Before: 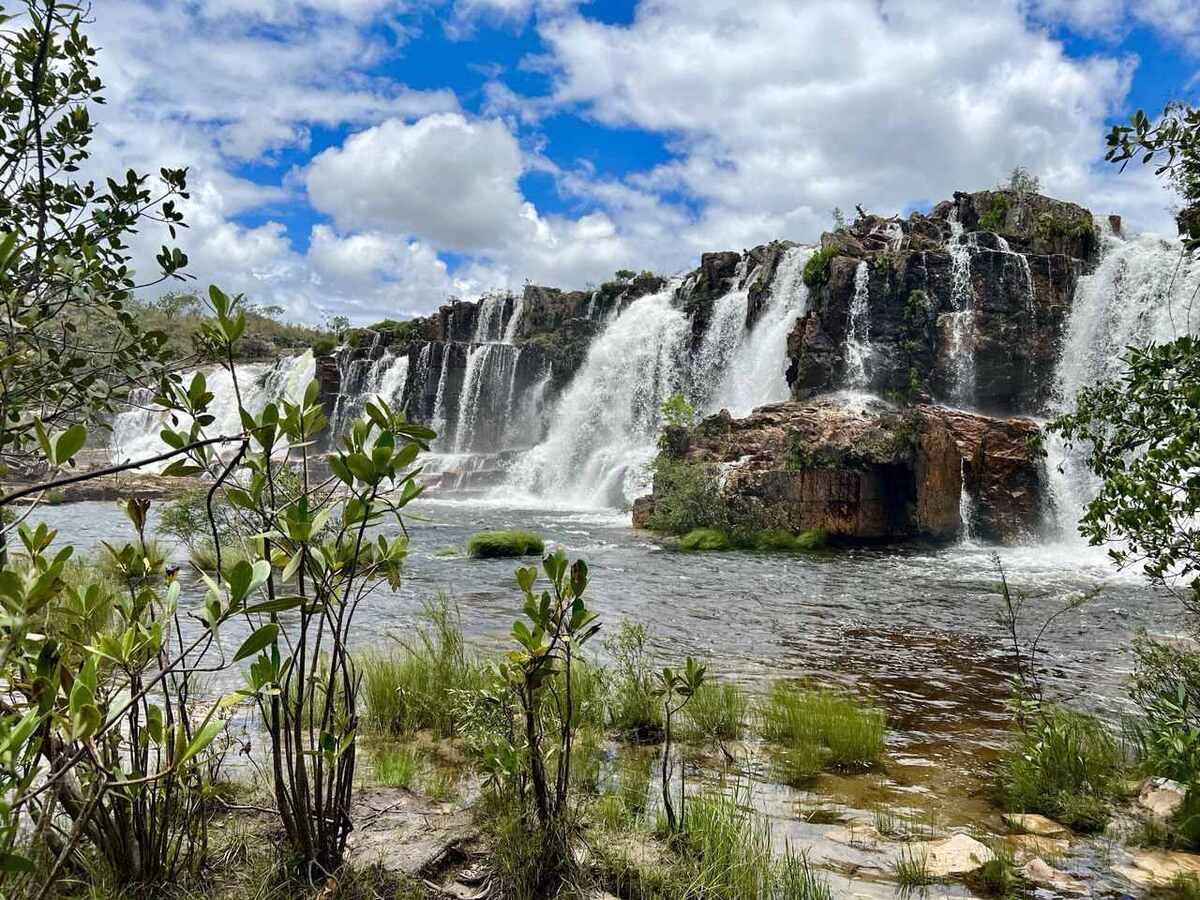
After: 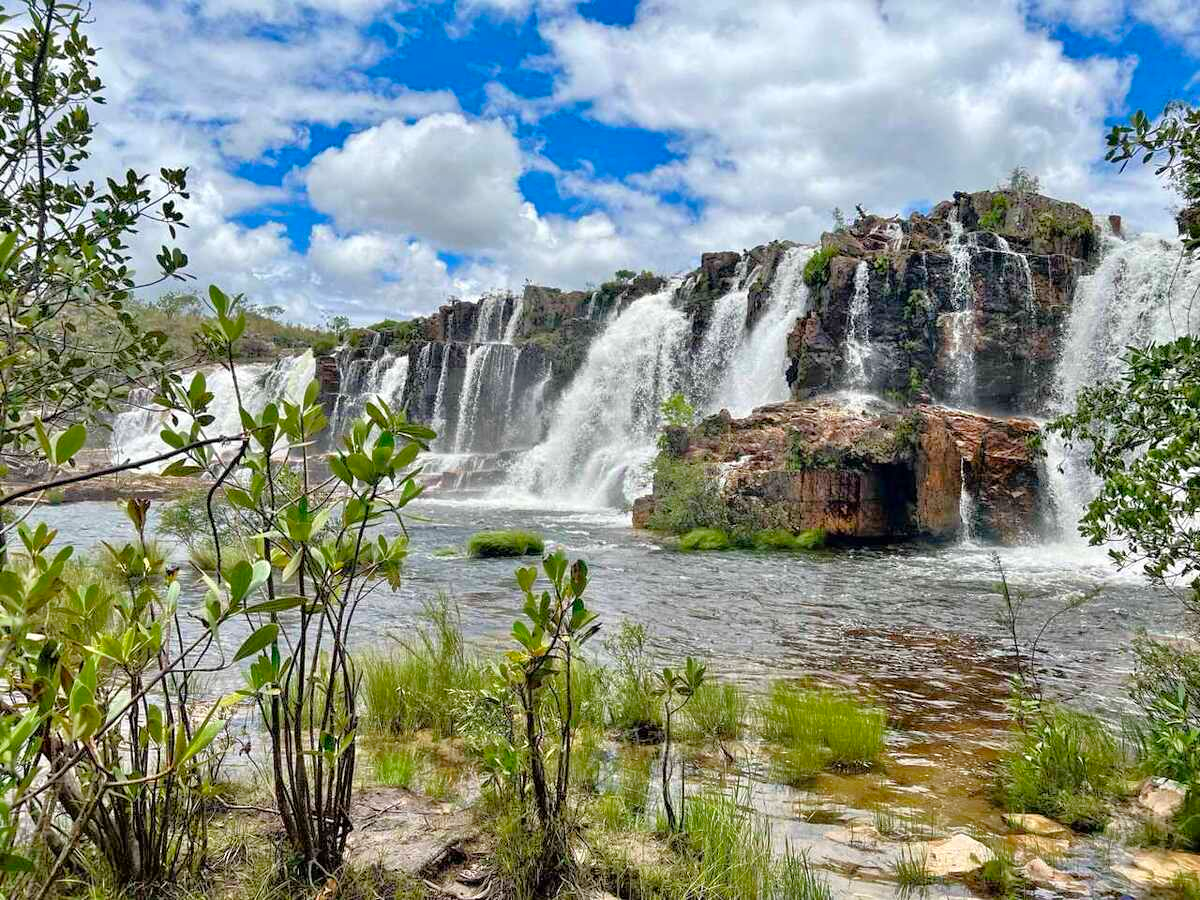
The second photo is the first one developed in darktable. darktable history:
tone equalizer: -7 EV 0.146 EV, -6 EV 0.6 EV, -5 EV 1.12 EV, -4 EV 1.3 EV, -3 EV 1.13 EV, -2 EV 0.6 EV, -1 EV 0.156 EV
contrast brightness saturation: contrast 0.077, saturation 0.022
